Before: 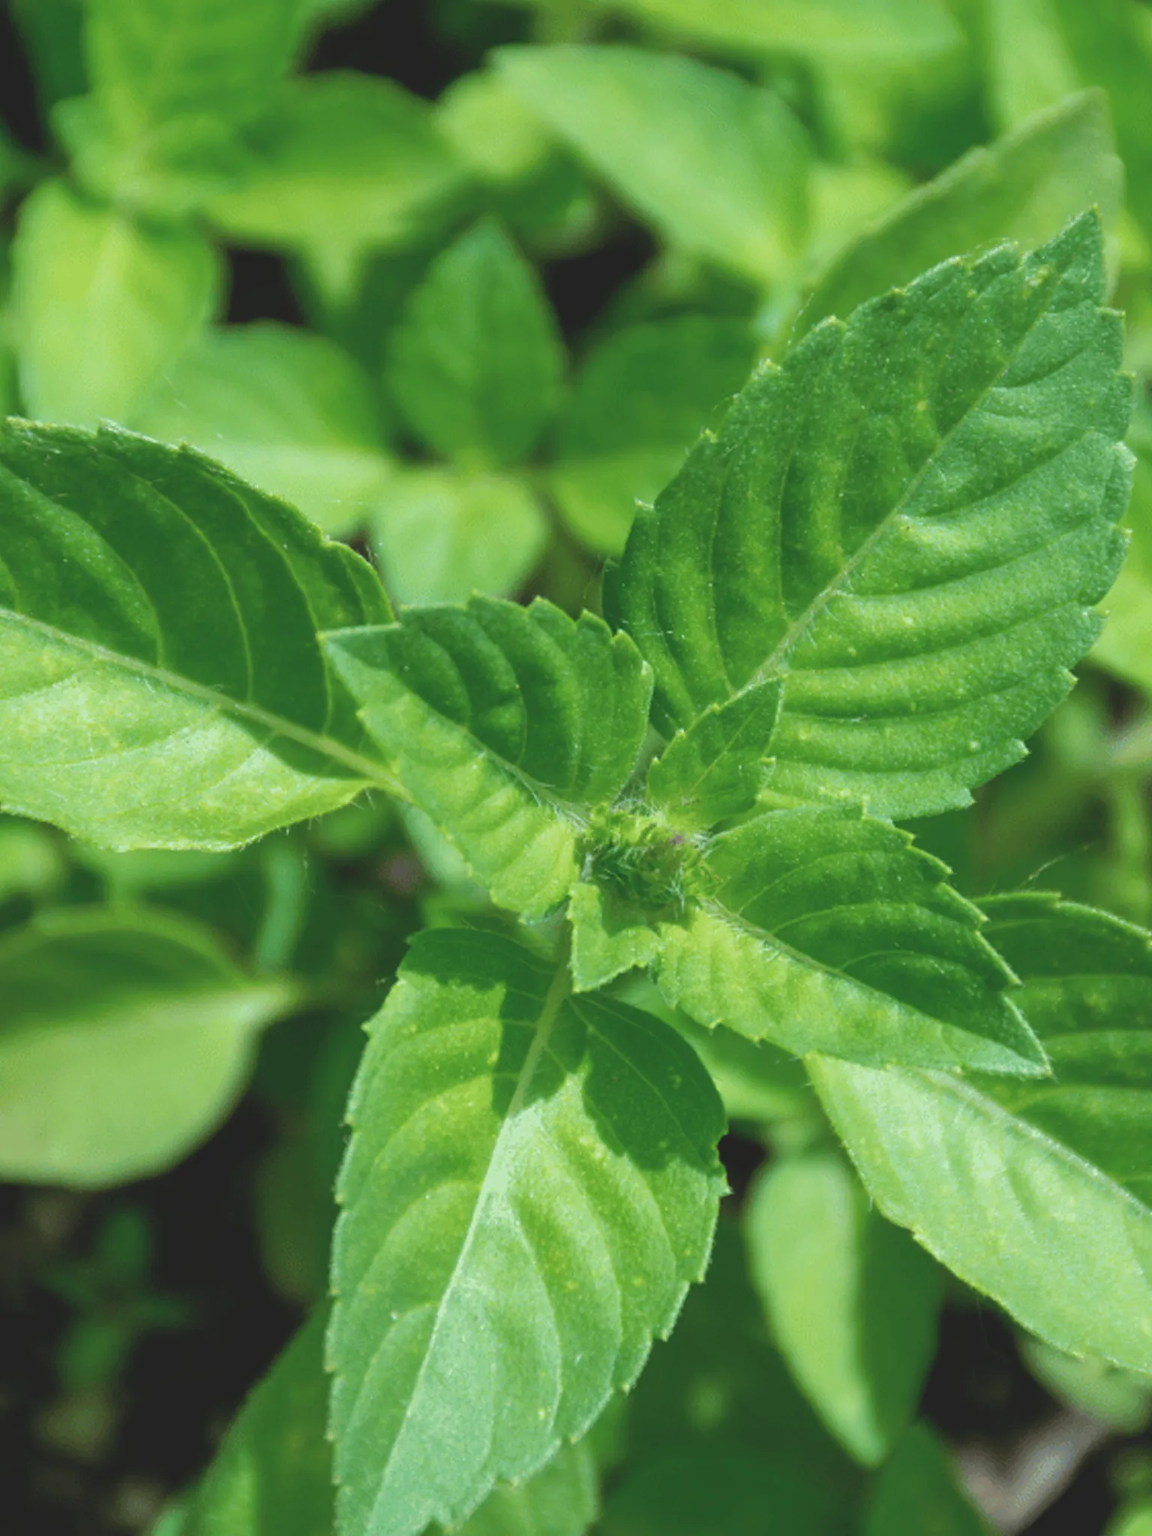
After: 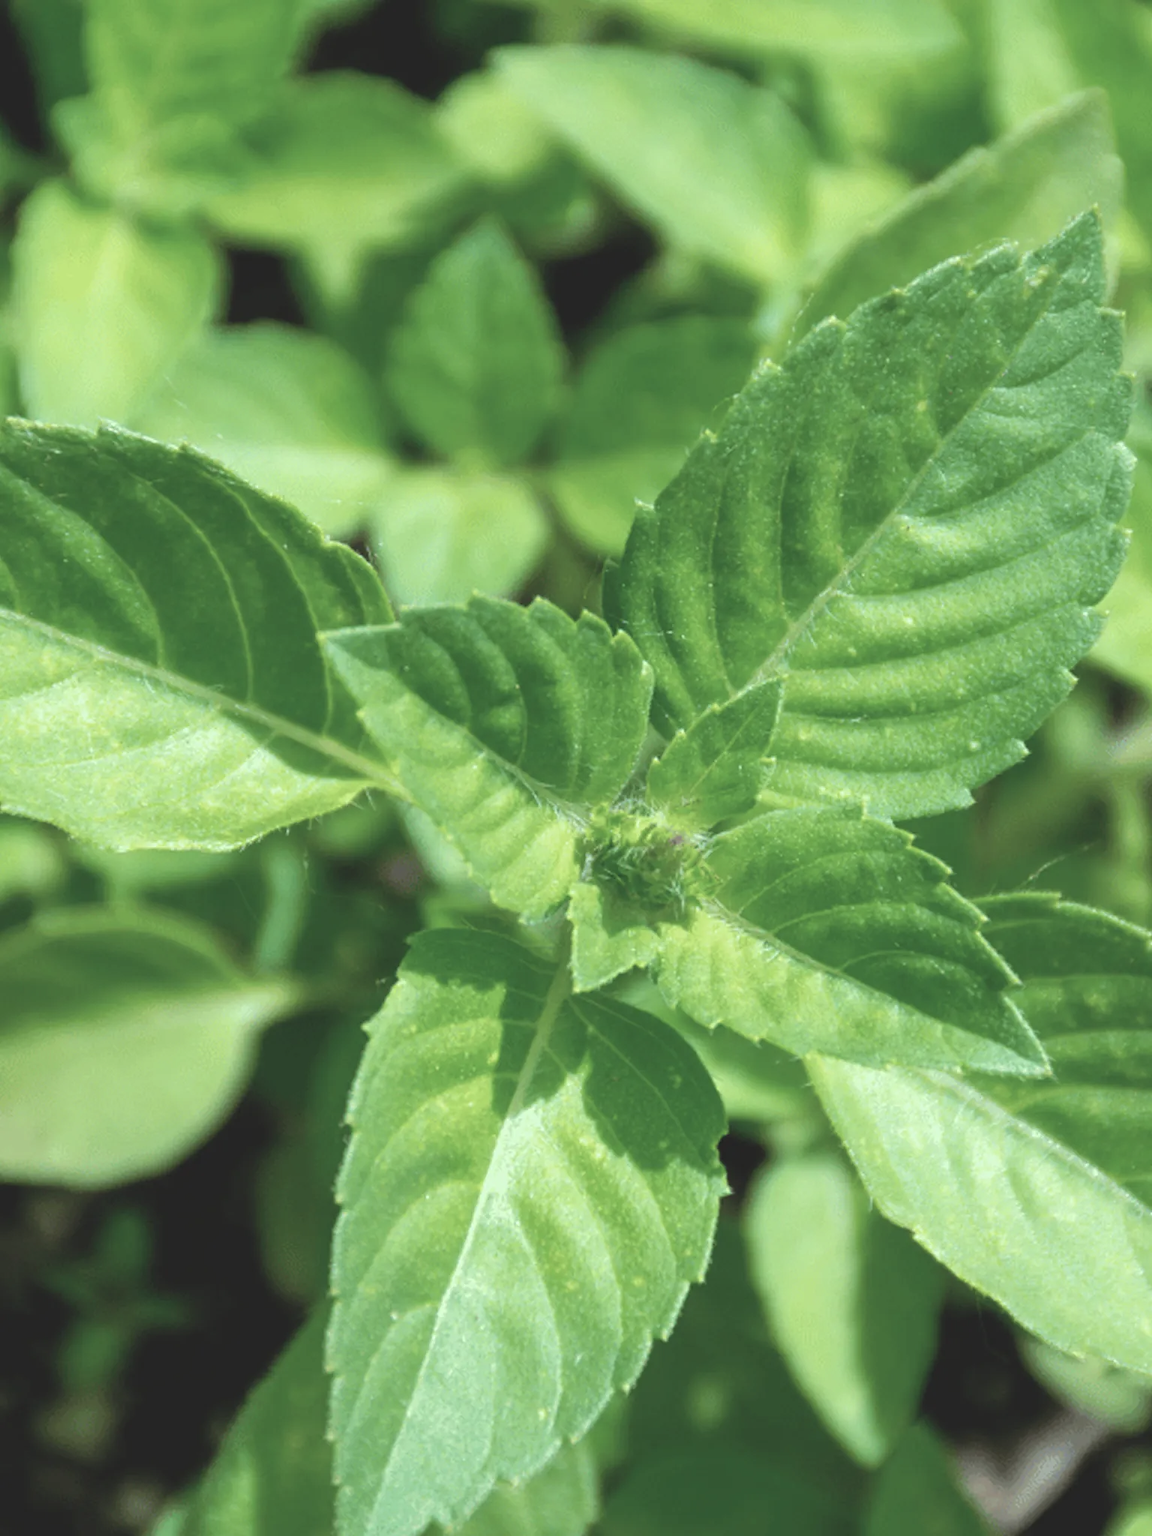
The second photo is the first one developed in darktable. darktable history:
exposure: black level correction 0, exposure 0.3 EV, compensate highlight preservation false
contrast brightness saturation: contrast 0.06, brightness -0.01, saturation -0.23
